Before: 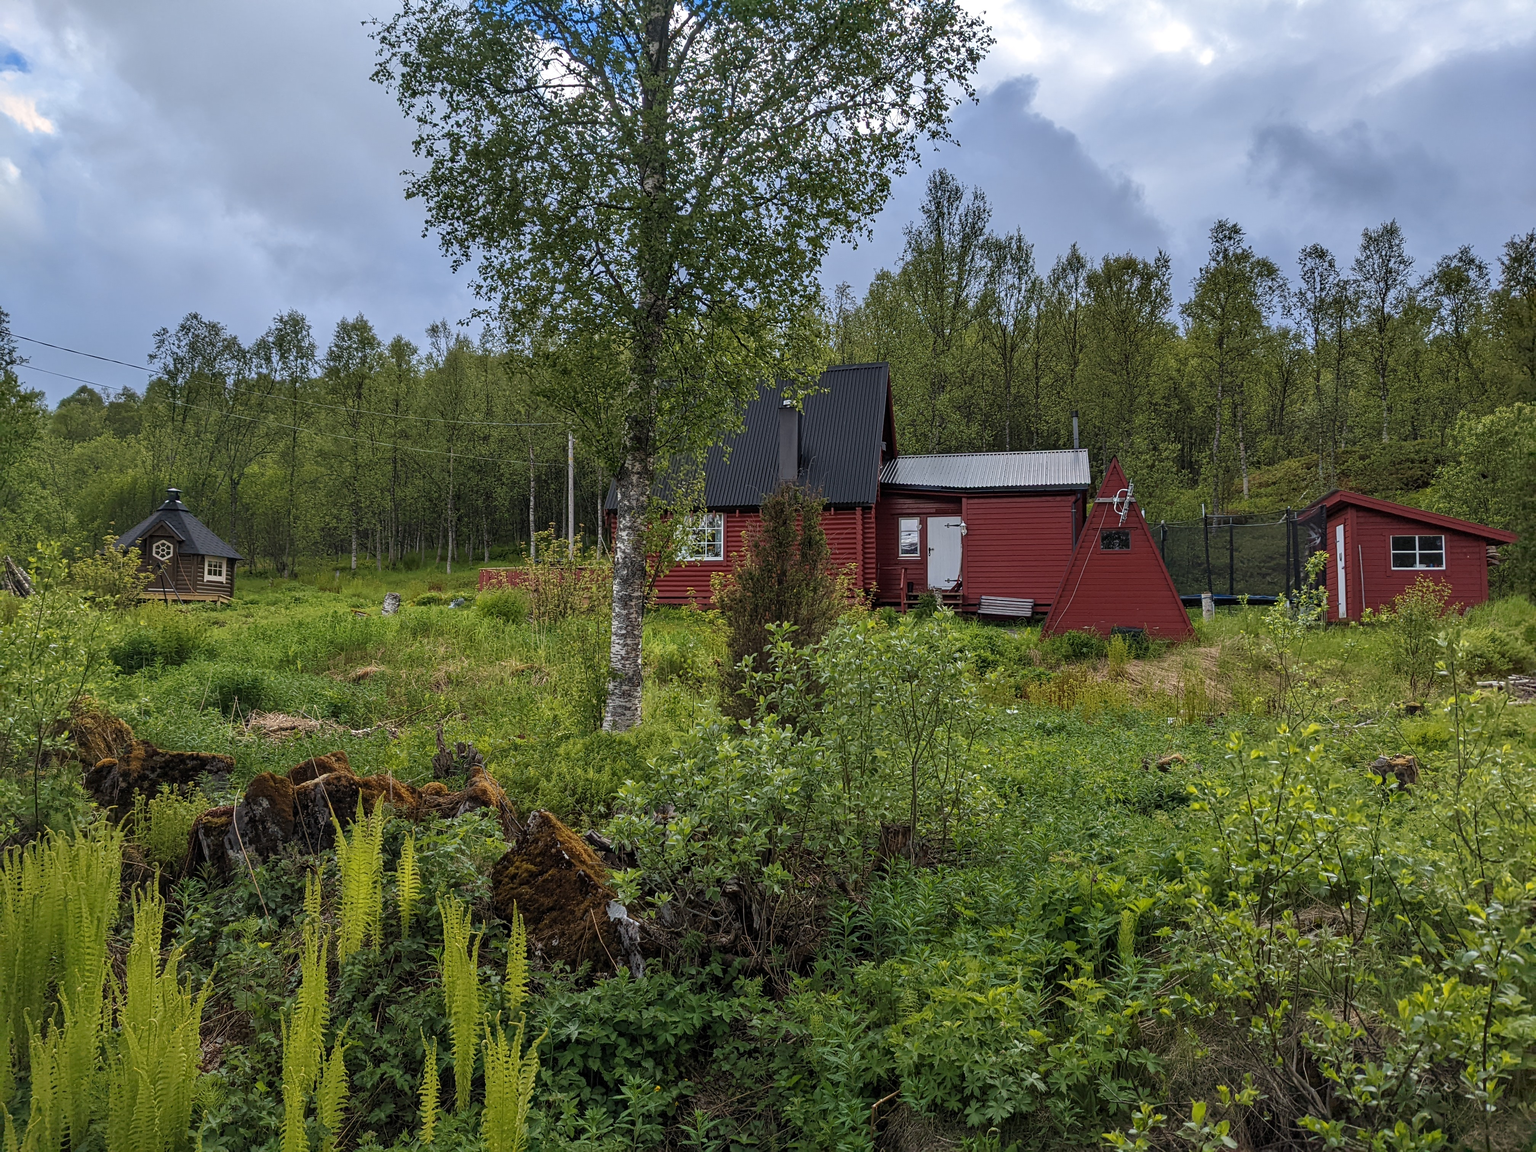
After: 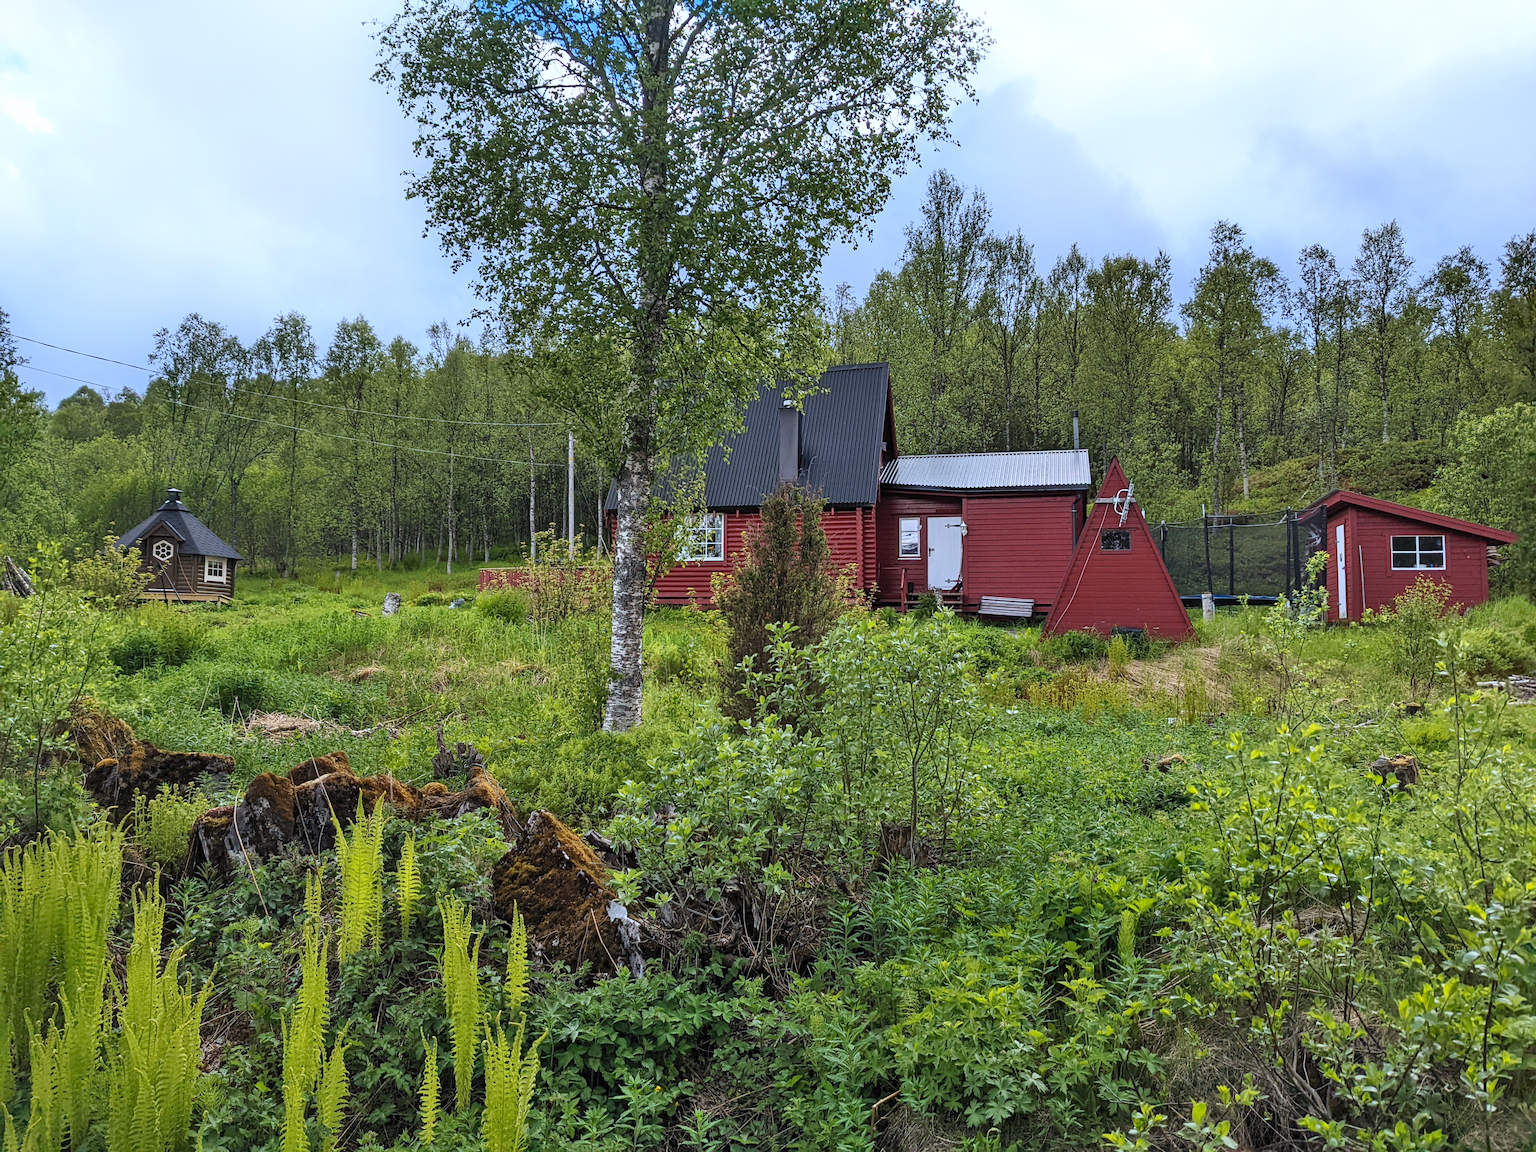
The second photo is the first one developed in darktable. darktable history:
white balance: red 0.954, blue 1.079
contrast brightness saturation: contrast 0.2, brightness 0.16, saturation 0.22
shadows and highlights: highlights 70.7, soften with gaussian
